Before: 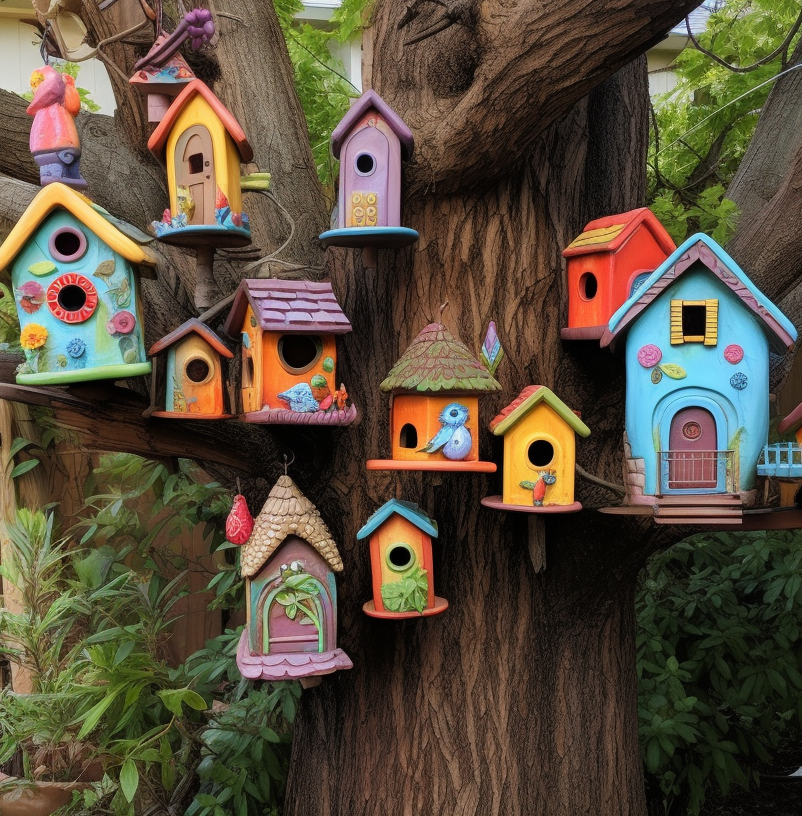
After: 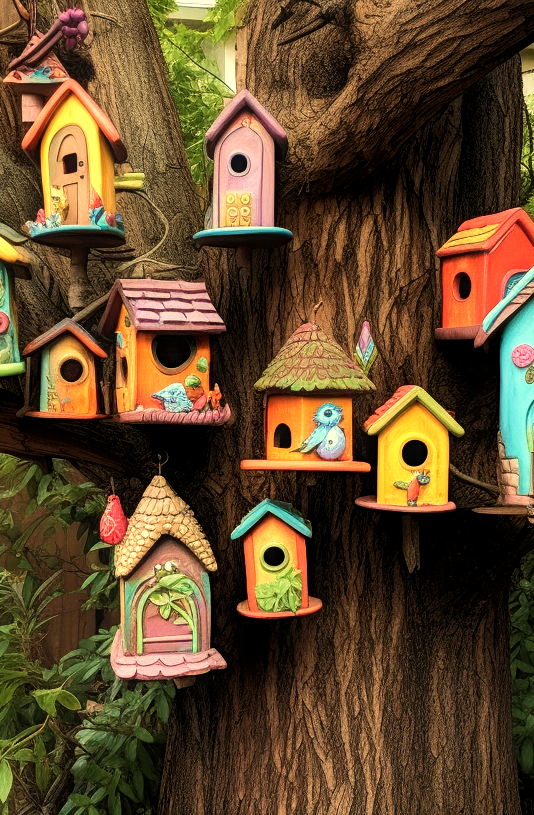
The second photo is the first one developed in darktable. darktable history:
shadows and highlights: shadows 40, highlights -54, highlights color adjustment 46%, low approximation 0.01, soften with gaussian
white balance: red 1.08, blue 0.791
tone equalizer: -8 EV -0.75 EV, -7 EV -0.7 EV, -6 EV -0.6 EV, -5 EV -0.4 EV, -3 EV 0.4 EV, -2 EV 0.6 EV, -1 EV 0.7 EV, +0 EV 0.75 EV, edges refinement/feathering 500, mask exposure compensation -1.57 EV, preserve details no
crop and rotate: left 15.754%, right 17.579%
contrast equalizer: y [[0.439, 0.44, 0.442, 0.457, 0.493, 0.498], [0.5 ×6], [0.5 ×6], [0 ×6], [0 ×6]]
local contrast: highlights 25%, shadows 75%, midtone range 0.75
velvia: on, module defaults
